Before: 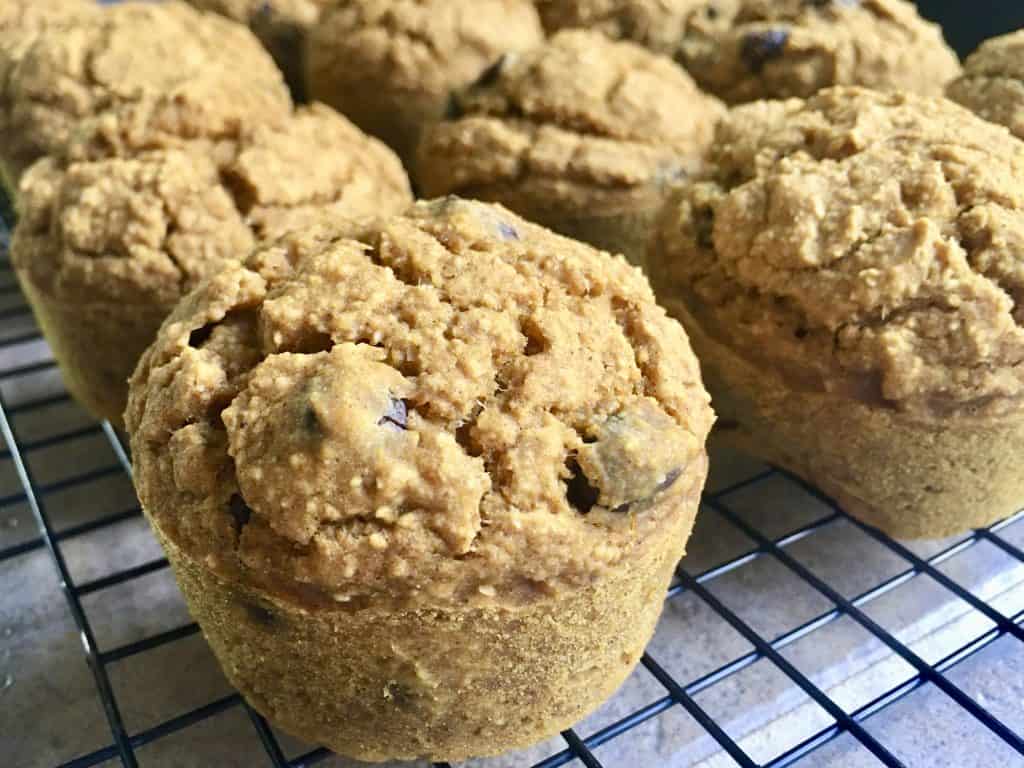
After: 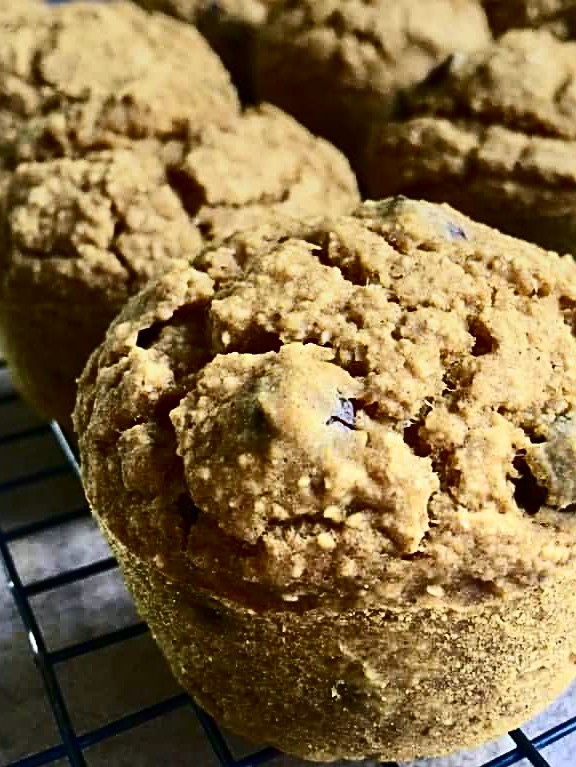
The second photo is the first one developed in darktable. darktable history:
graduated density: on, module defaults
crop: left 5.114%, right 38.589%
contrast brightness saturation: contrast 0.32, brightness -0.08, saturation 0.17
sharpen: on, module defaults
white balance: red 0.988, blue 1.017
